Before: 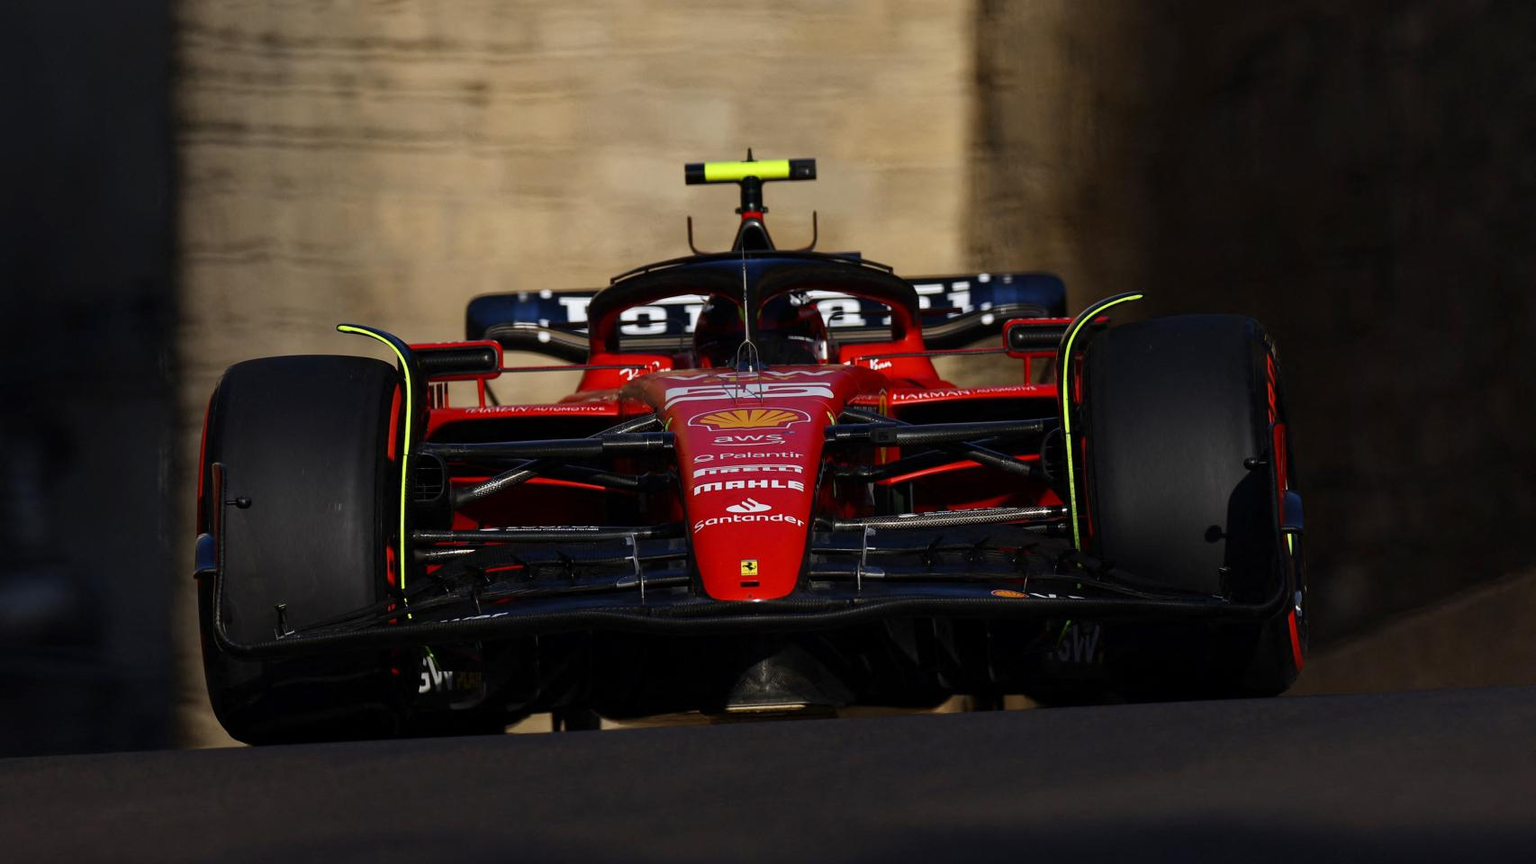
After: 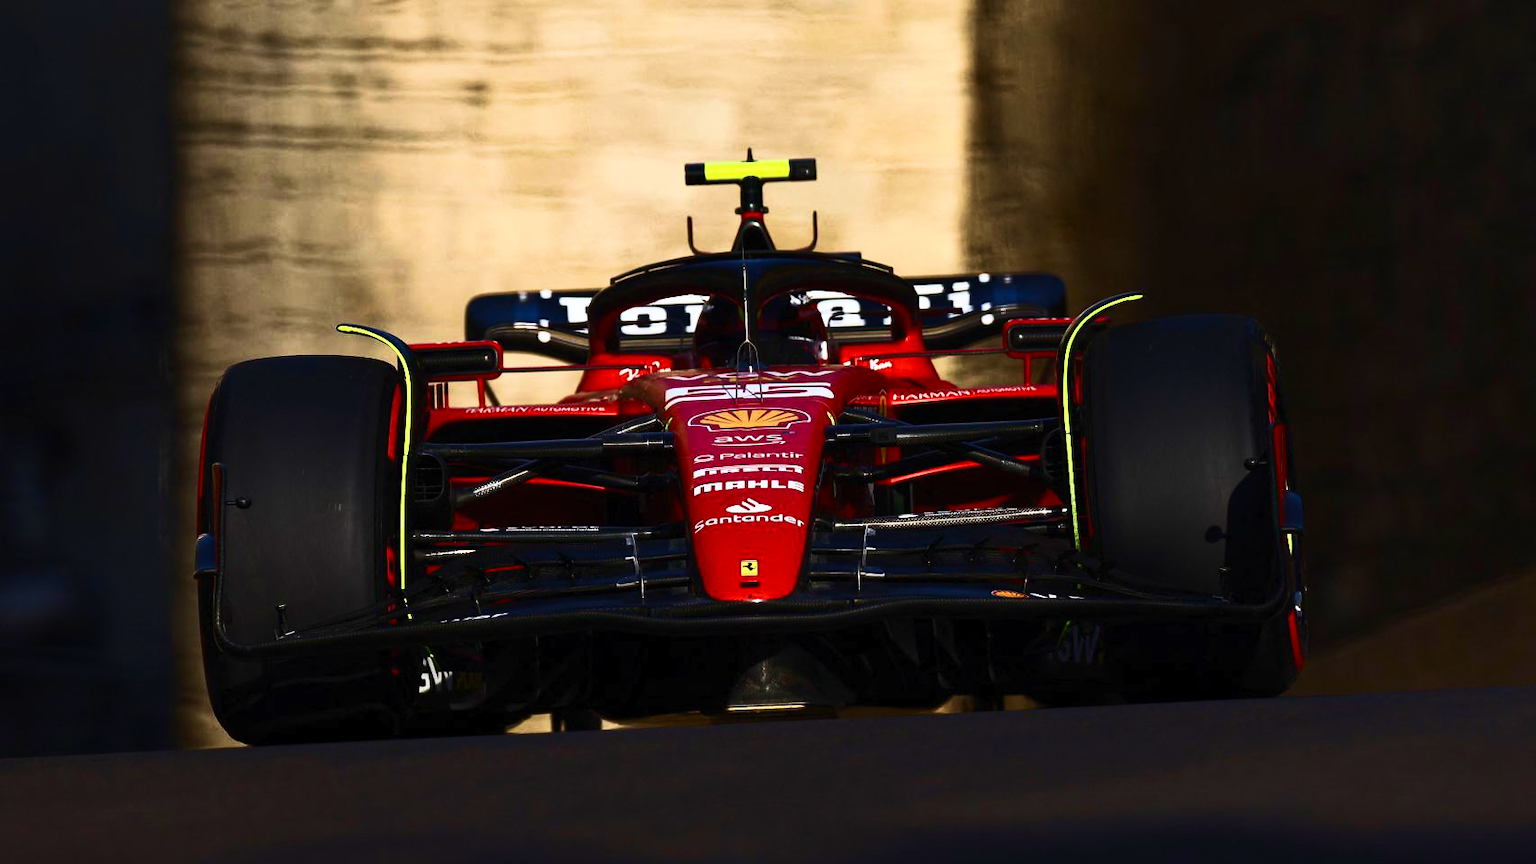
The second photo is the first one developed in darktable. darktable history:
contrast brightness saturation: contrast 0.633, brightness 0.326, saturation 0.146
velvia: strength 44.42%
tone equalizer: on, module defaults
